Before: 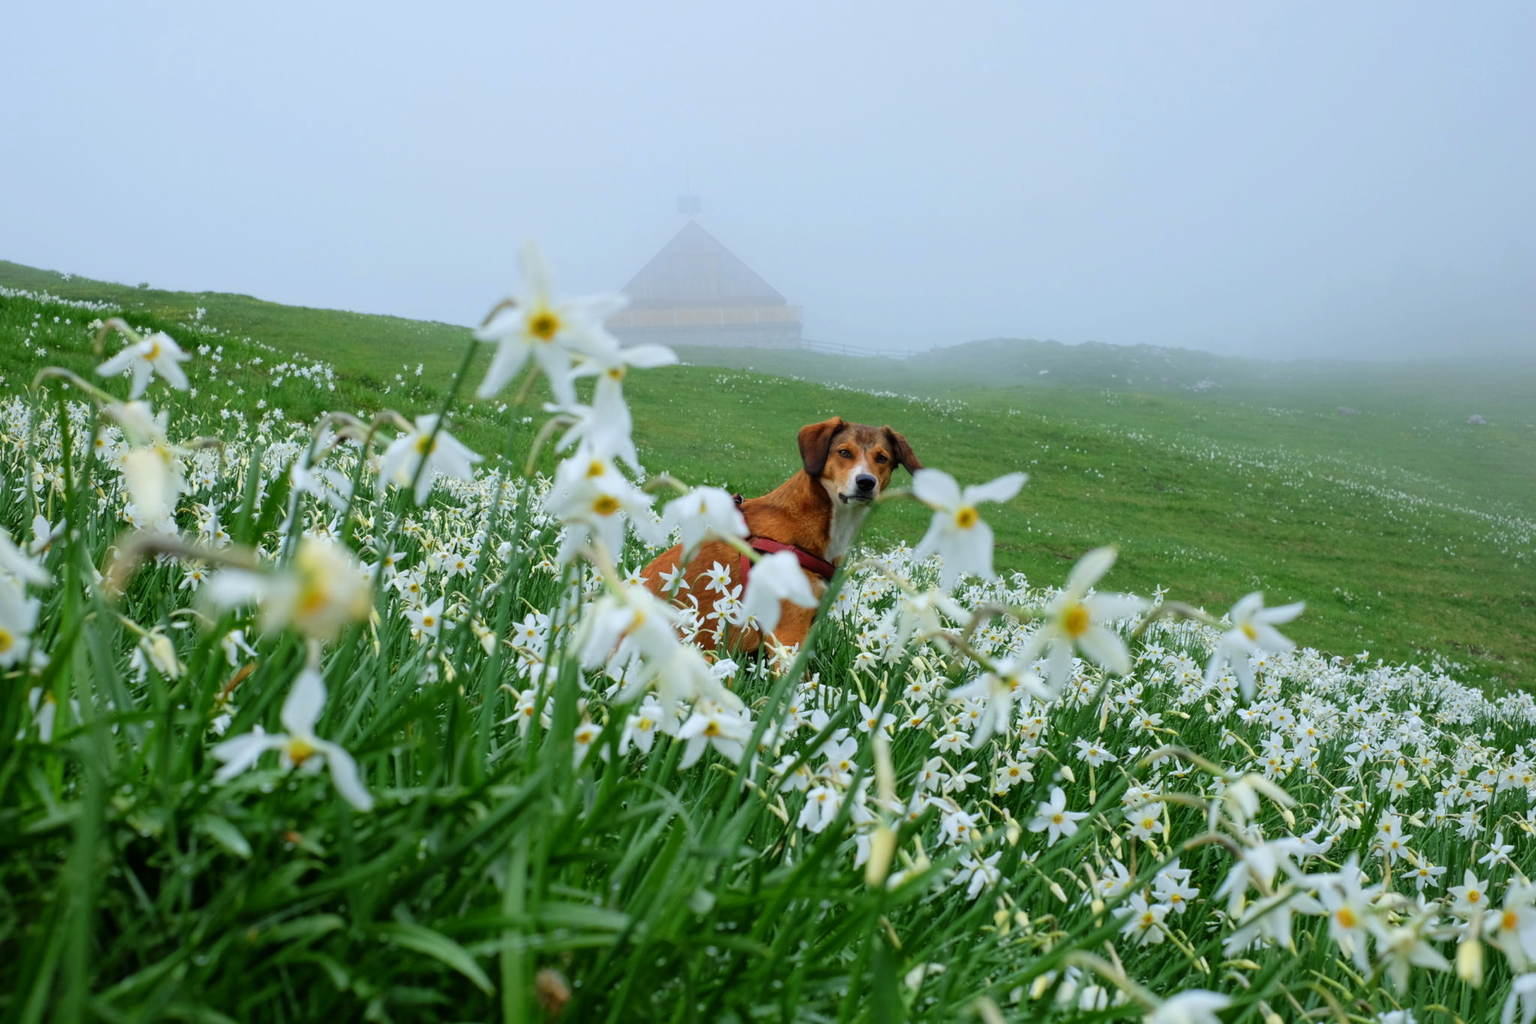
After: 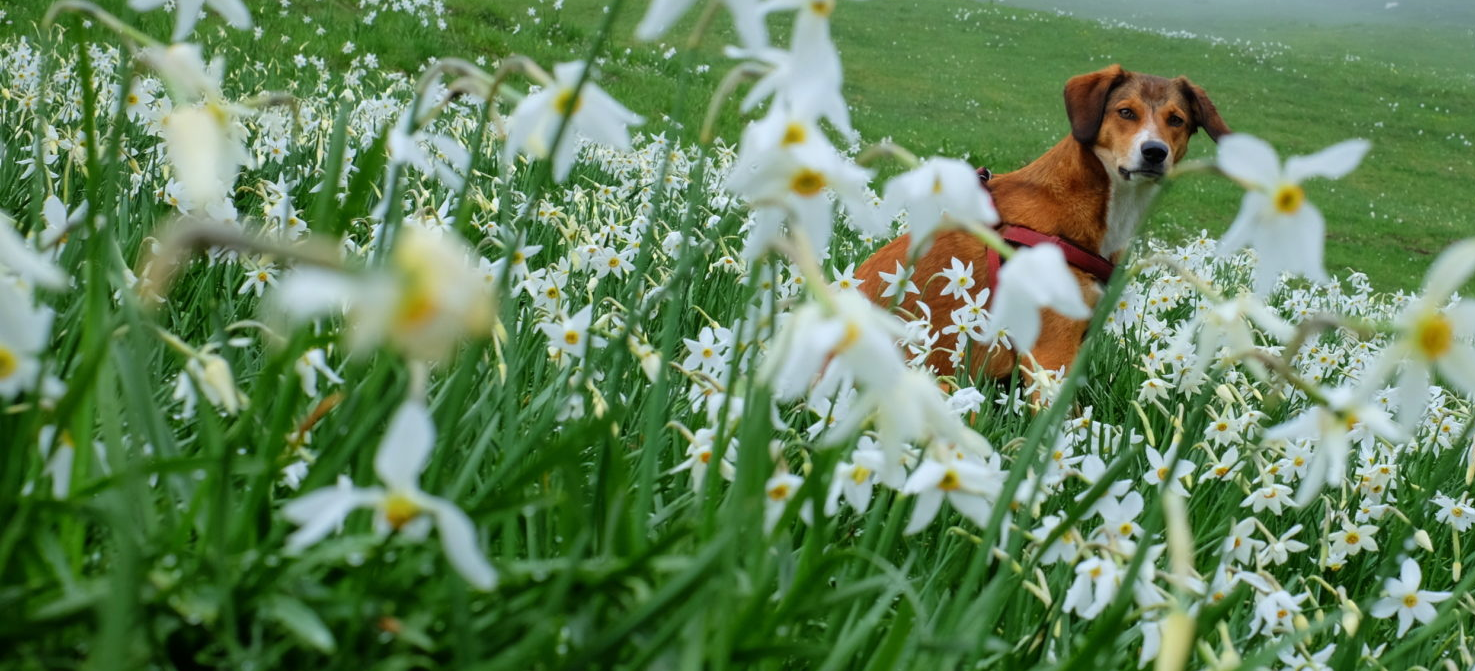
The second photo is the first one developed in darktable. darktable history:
crop: top 36.024%, right 27.941%, bottom 14.767%
